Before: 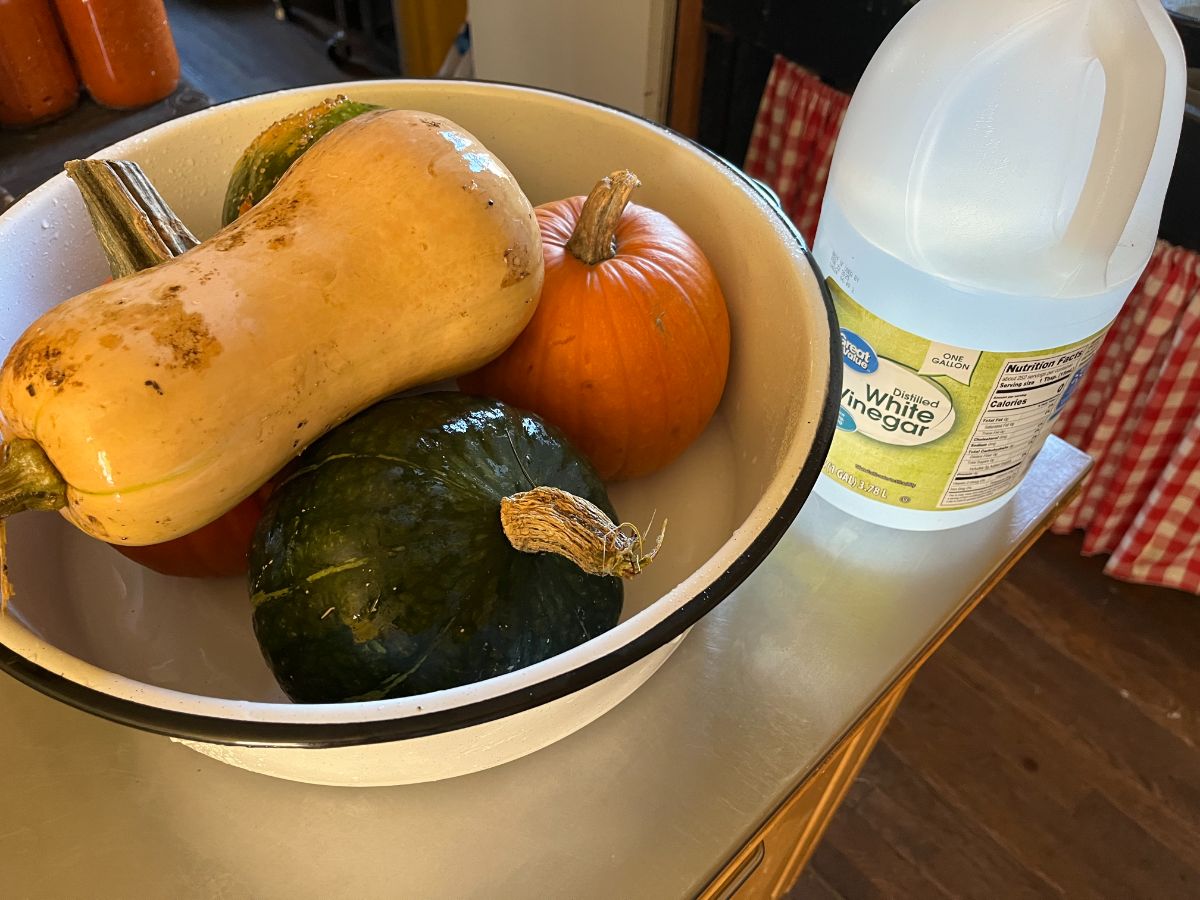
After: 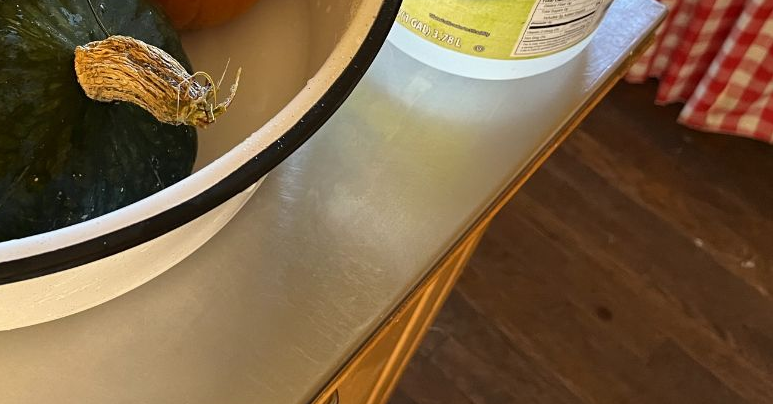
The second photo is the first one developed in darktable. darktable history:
crop and rotate: left 35.558%, top 50.206%, bottom 4.834%
